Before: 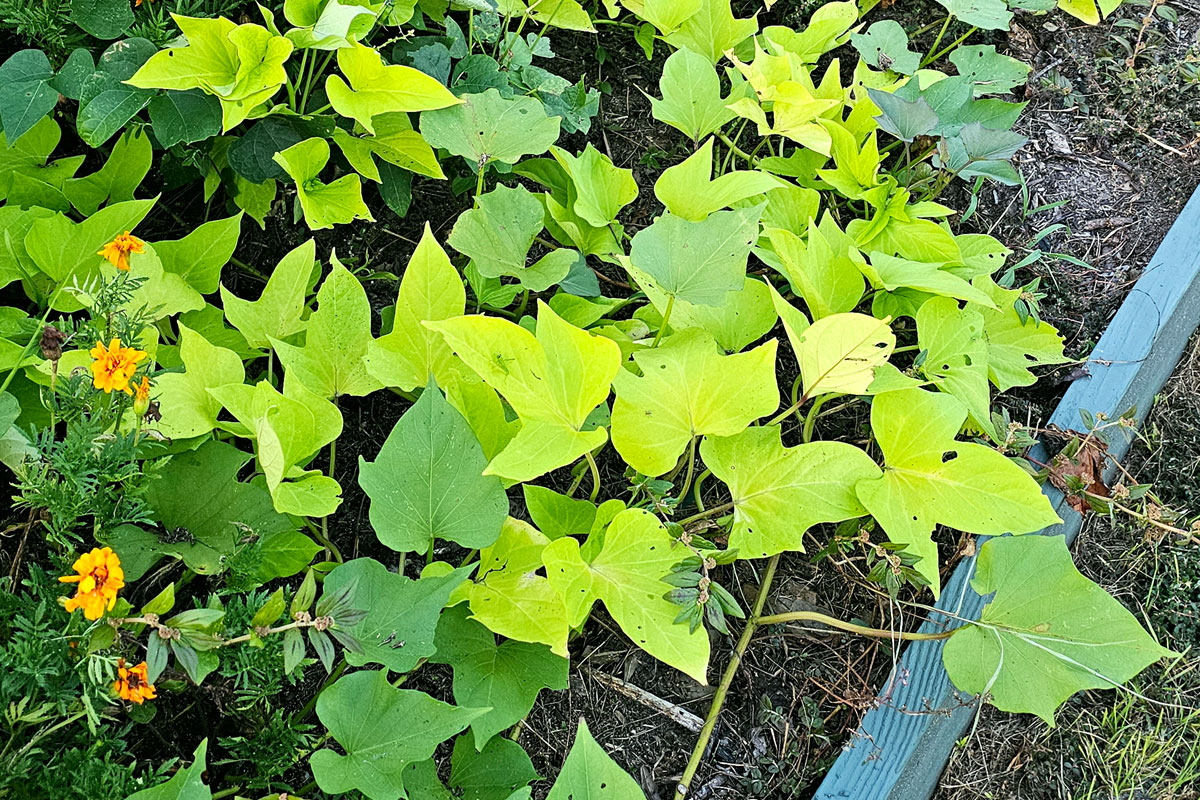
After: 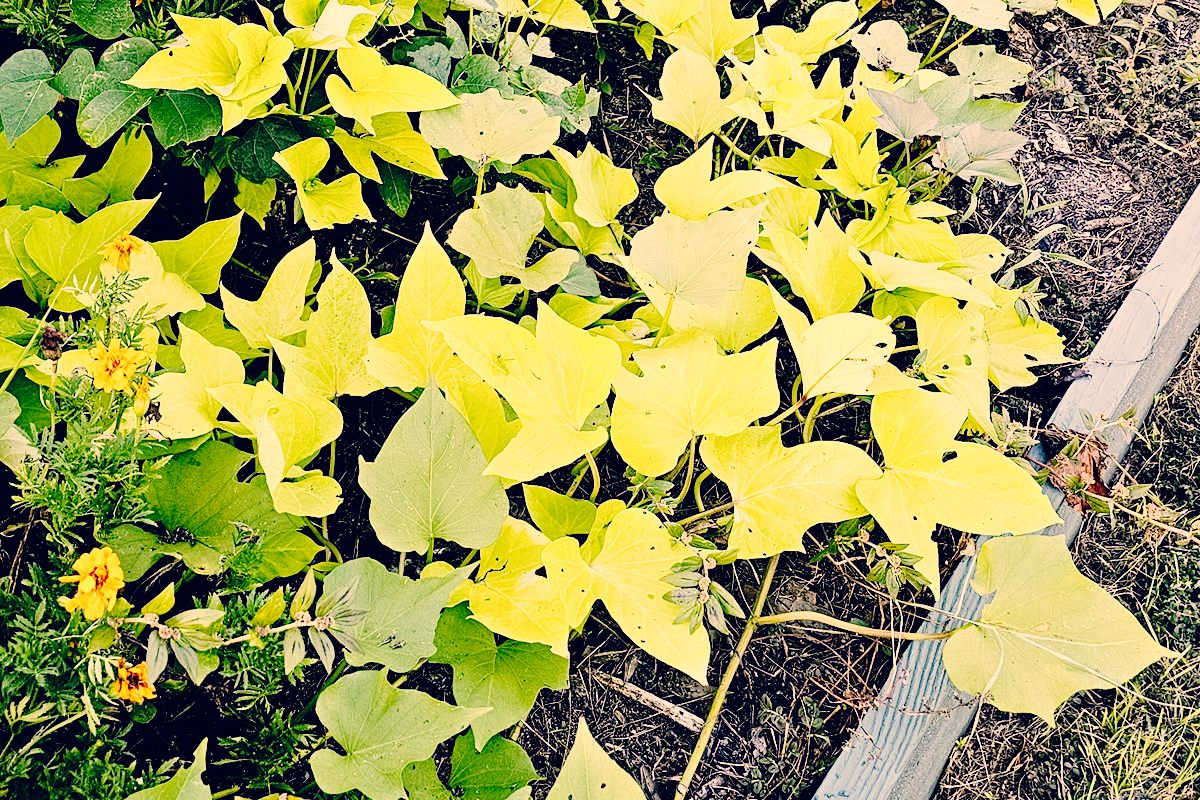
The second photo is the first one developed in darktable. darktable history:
base curve: curves: ch0 [(0, 0) (0.036, 0.01) (0.123, 0.254) (0.258, 0.504) (0.507, 0.748) (1, 1)], preserve colors none
color correction: highlights a* 19.59, highlights b* 27.49, shadows a* 3.46, shadows b* -17.28, saturation 0.73
